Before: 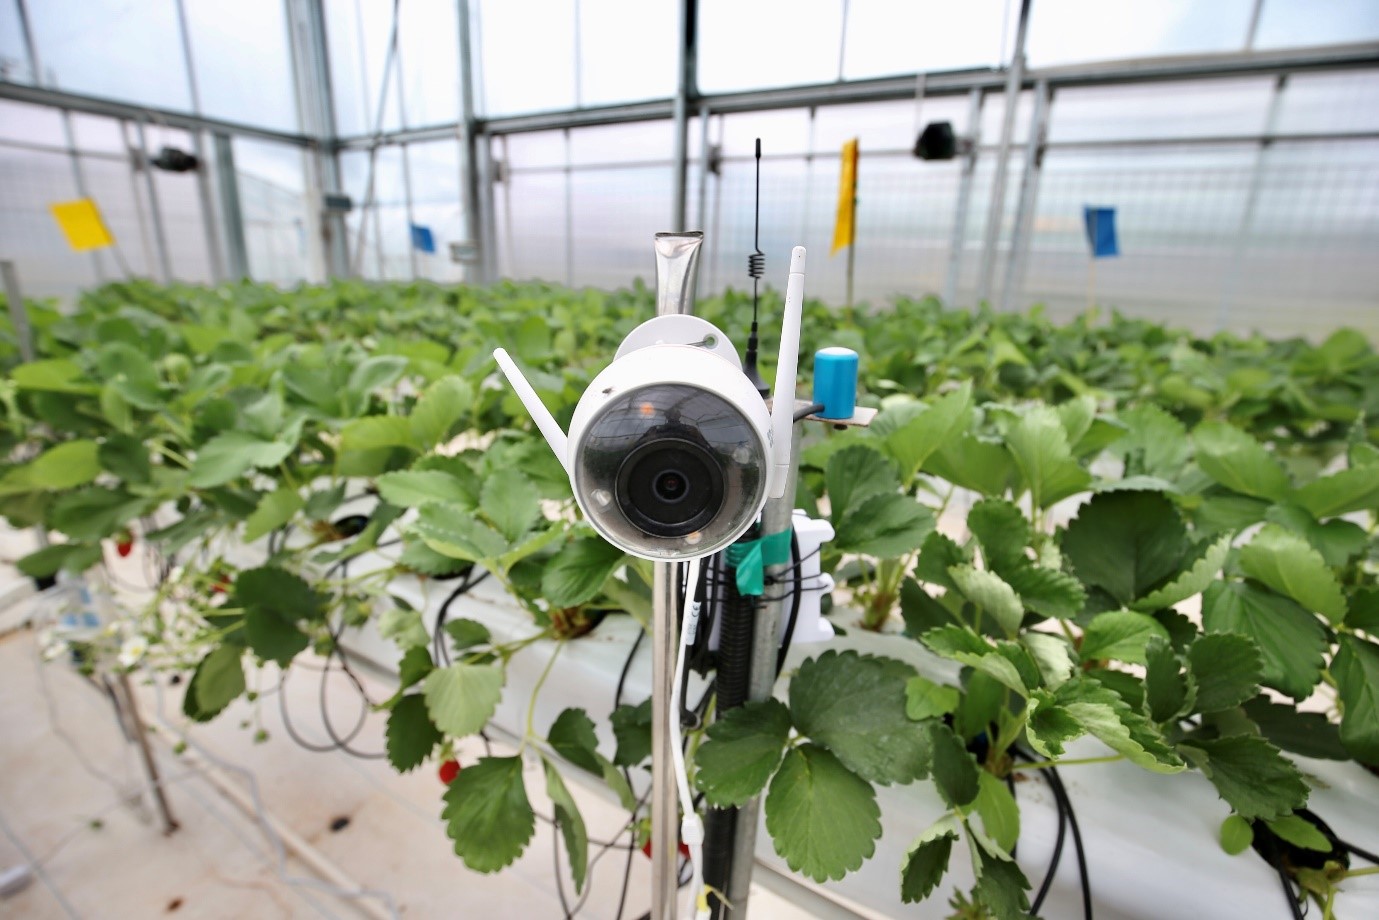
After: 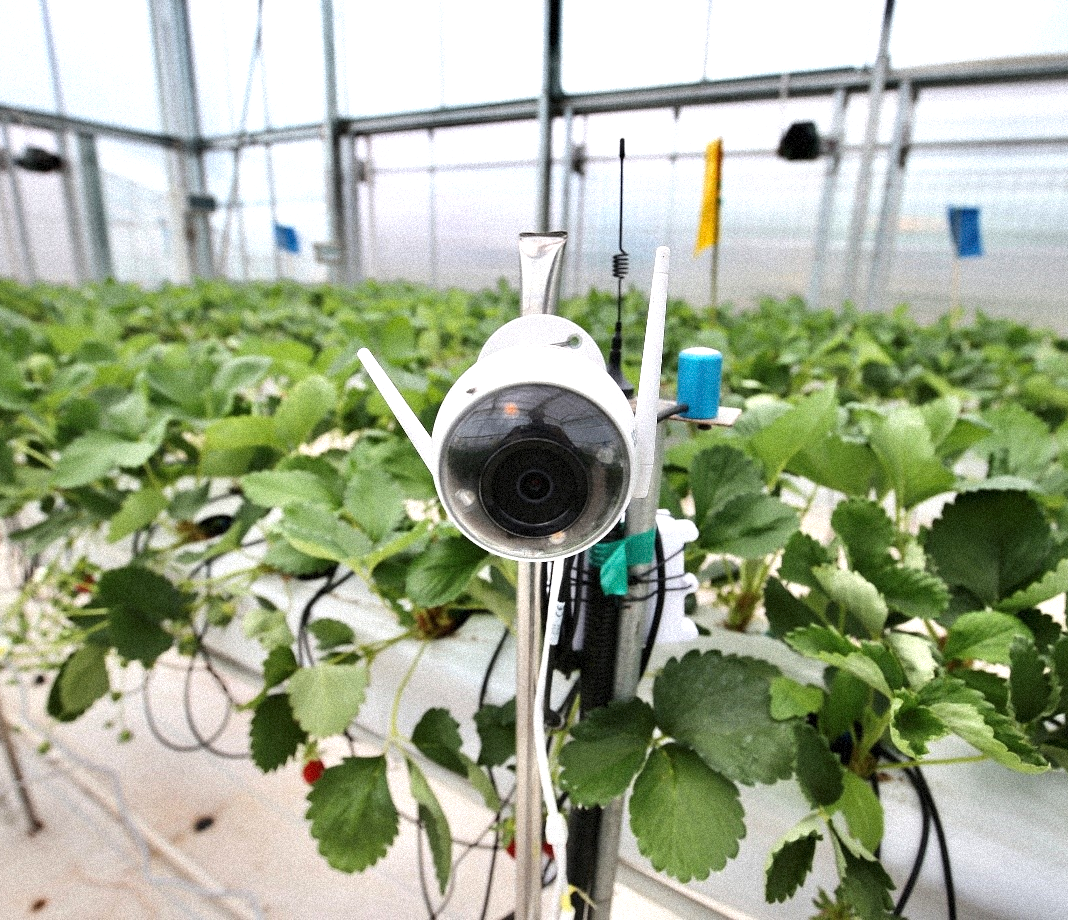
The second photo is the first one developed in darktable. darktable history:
tone equalizer: -8 EV -0.417 EV, -7 EV -0.389 EV, -6 EV -0.333 EV, -5 EV -0.222 EV, -3 EV 0.222 EV, -2 EV 0.333 EV, -1 EV 0.389 EV, +0 EV 0.417 EV, edges refinement/feathering 500, mask exposure compensation -1.57 EV, preserve details no
crop: left 9.88%, right 12.664%
grain: coarseness 9.38 ISO, strength 34.99%, mid-tones bias 0%
